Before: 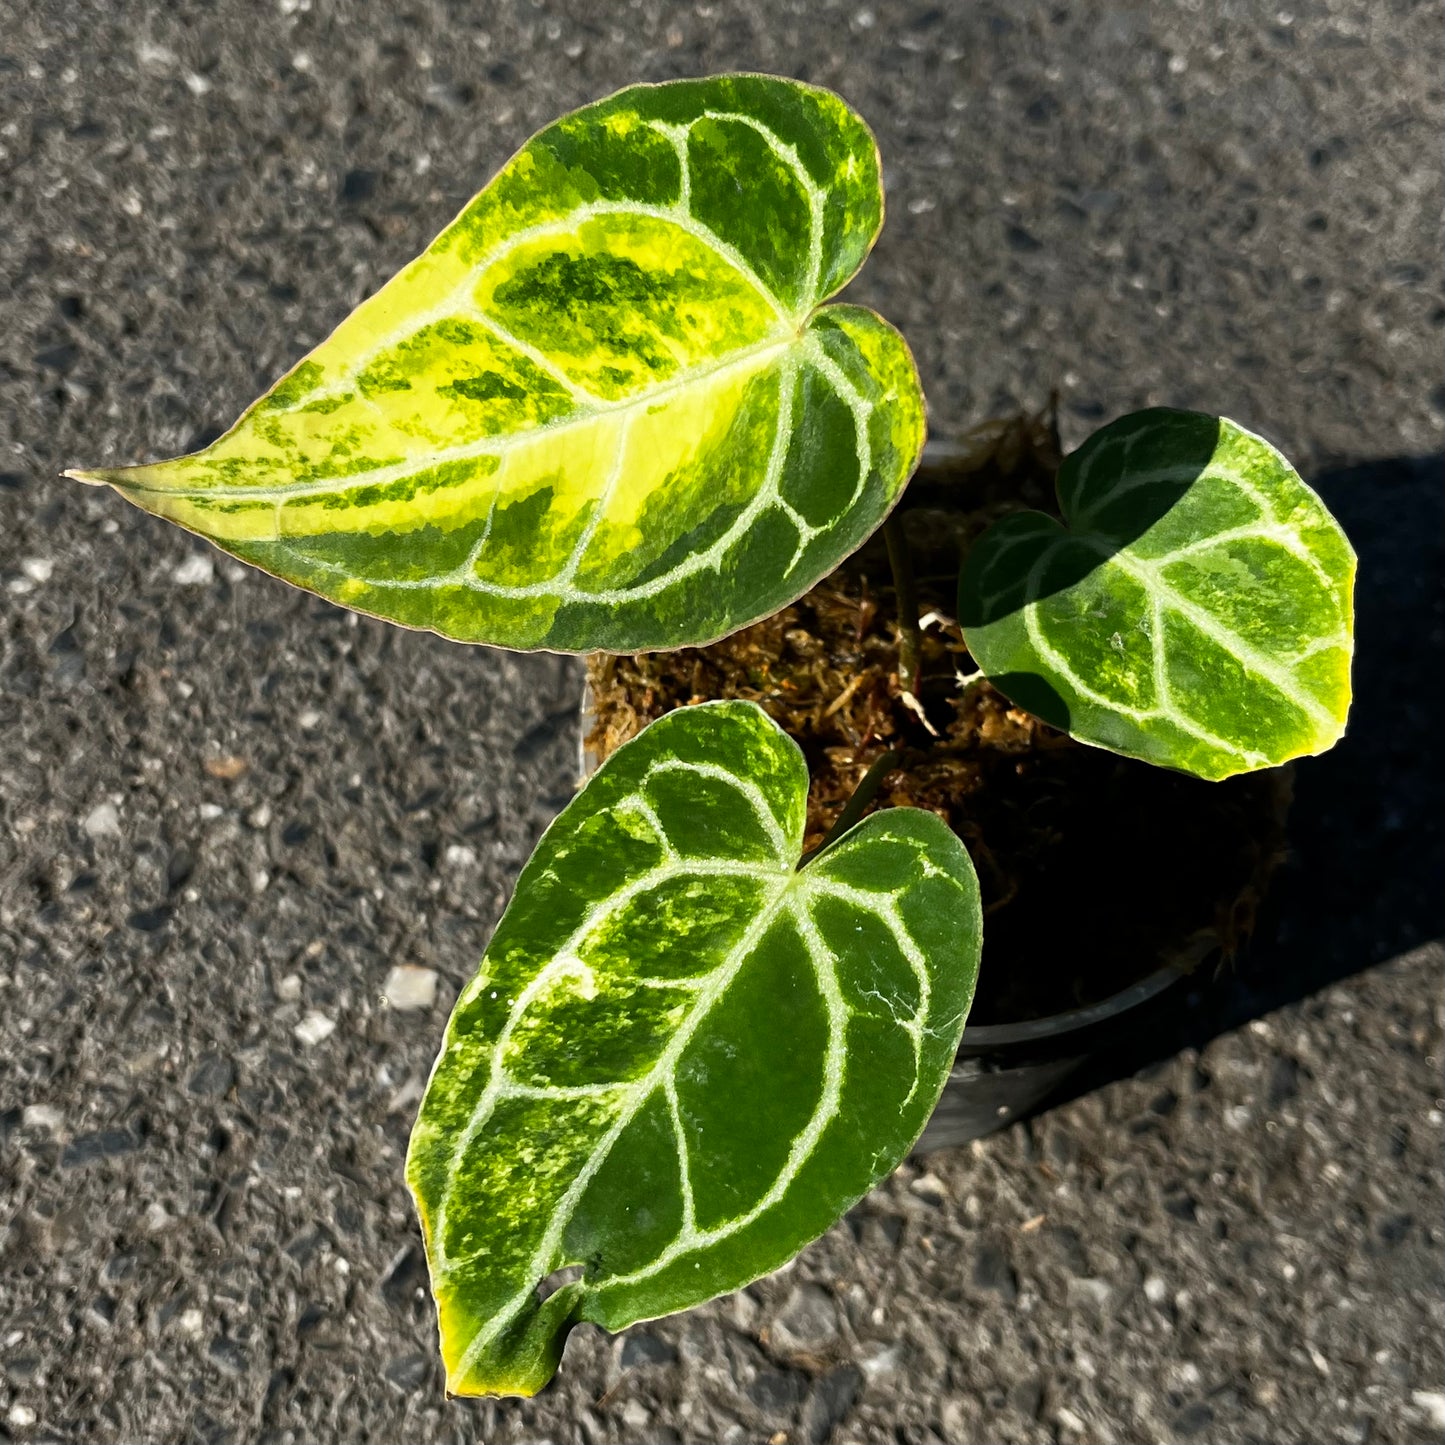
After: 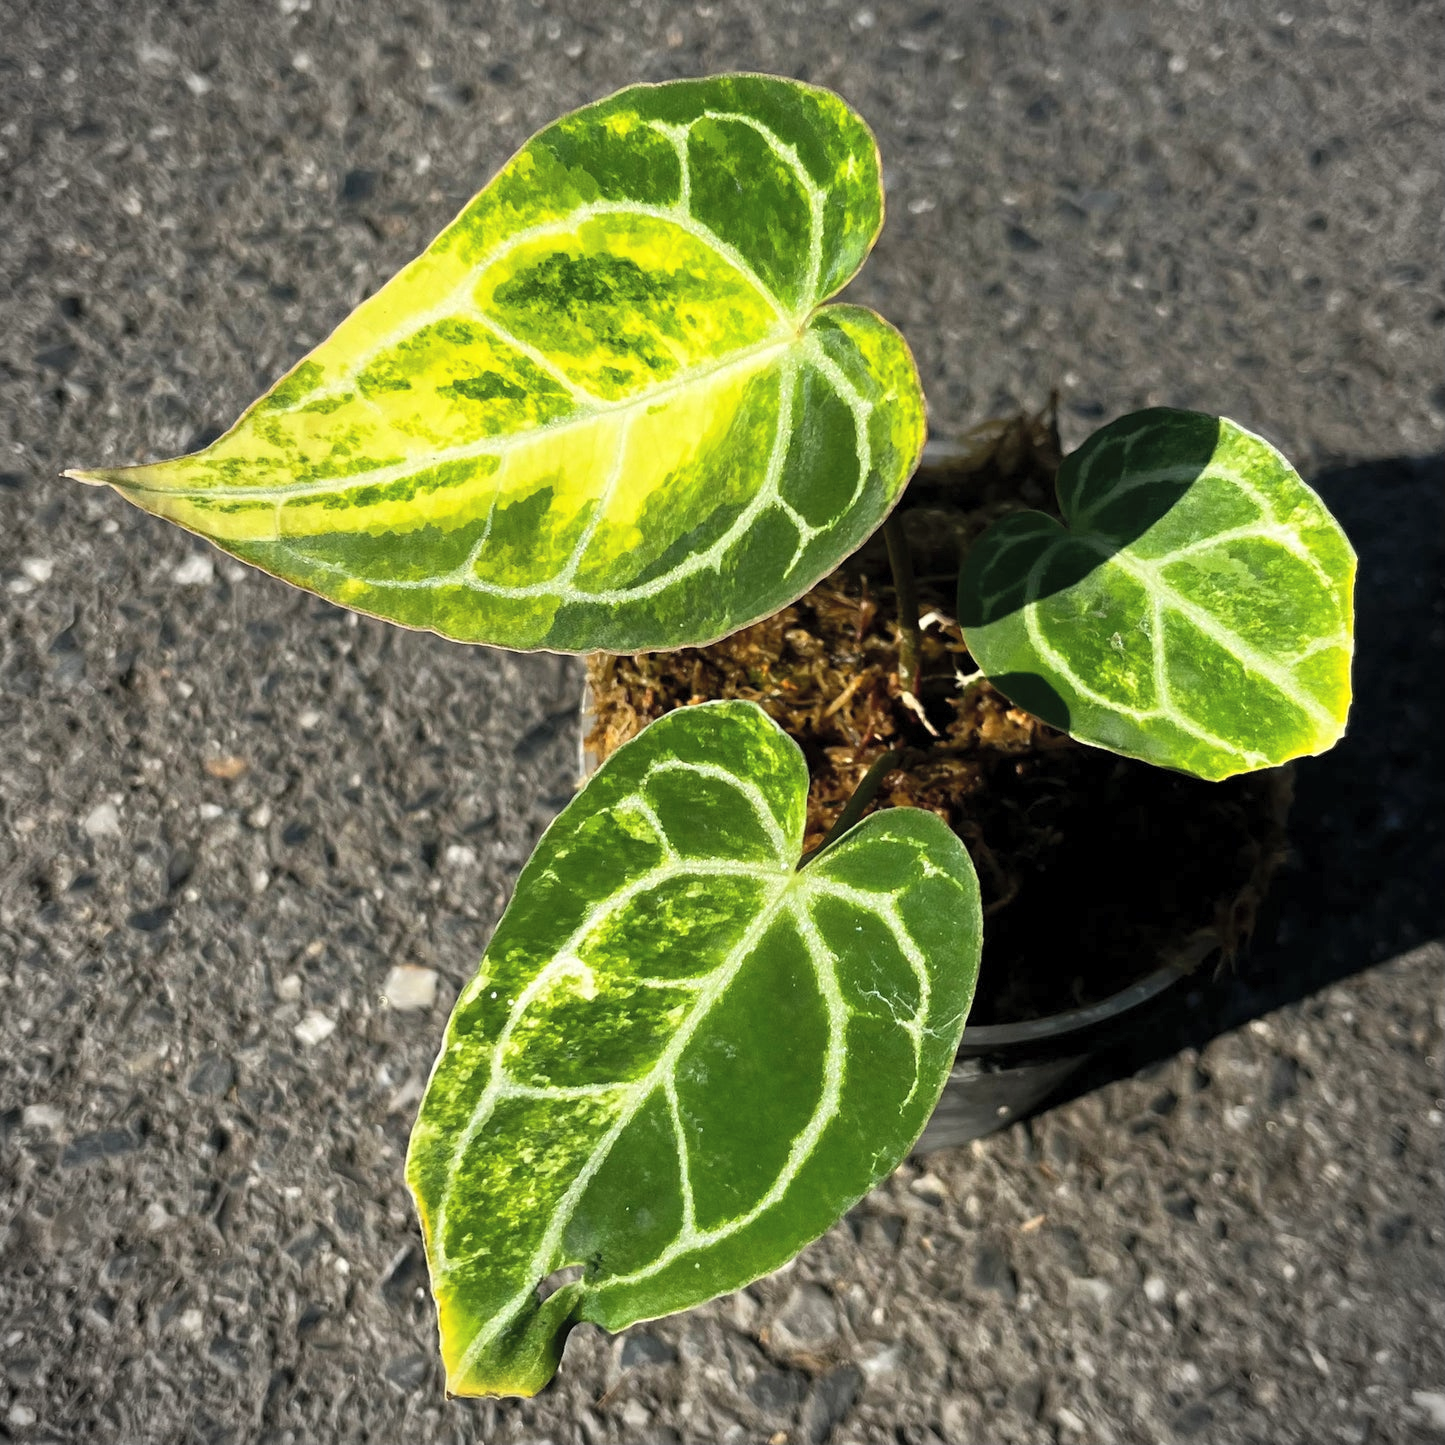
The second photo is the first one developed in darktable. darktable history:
vignetting: fall-off start 91.19%
contrast brightness saturation: brightness 0.13
